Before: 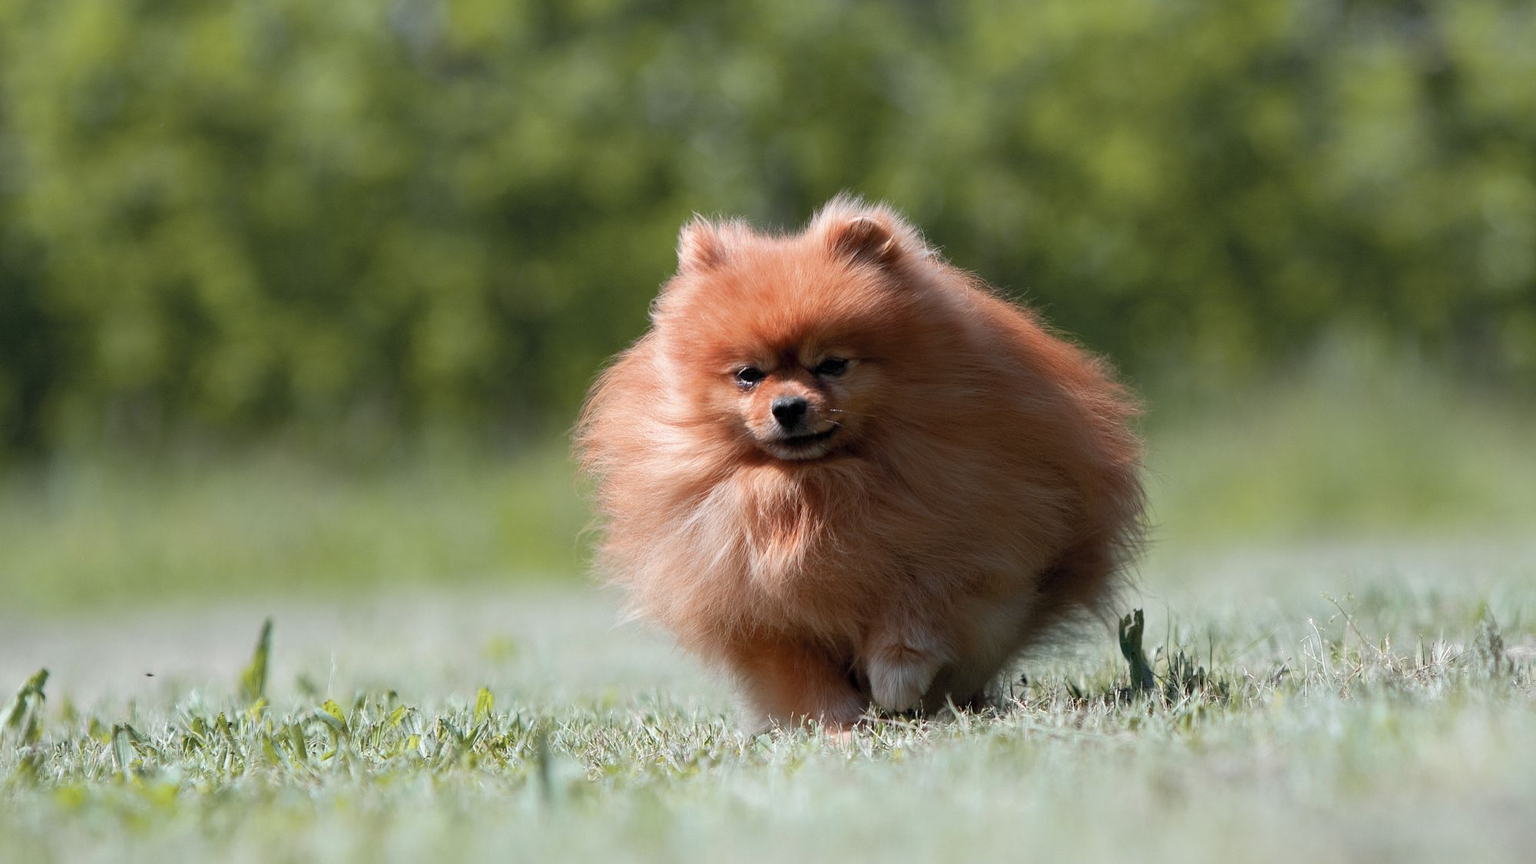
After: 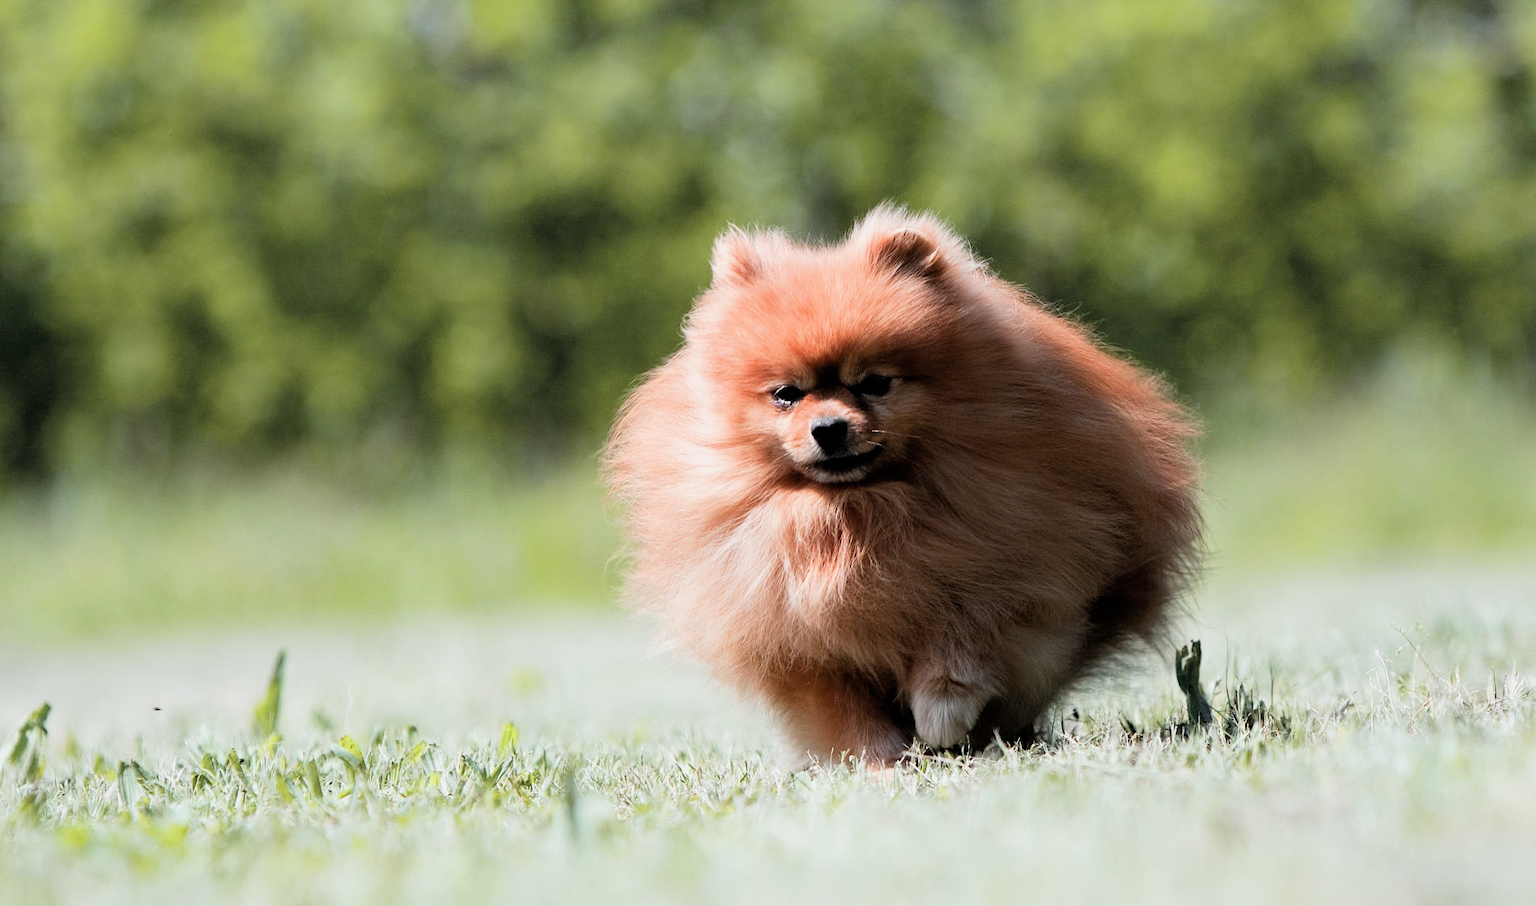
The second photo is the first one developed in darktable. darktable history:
crop: right 4.324%, bottom 0.026%
filmic rgb: black relative exposure -5.02 EV, white relative exposure 3.98 EV, hardness 2.89, contrast 1.3, highlights saturation mix -29.18%
exposure: black level correction 0, exposure 0.697 EV, compensate highlight preservation false
